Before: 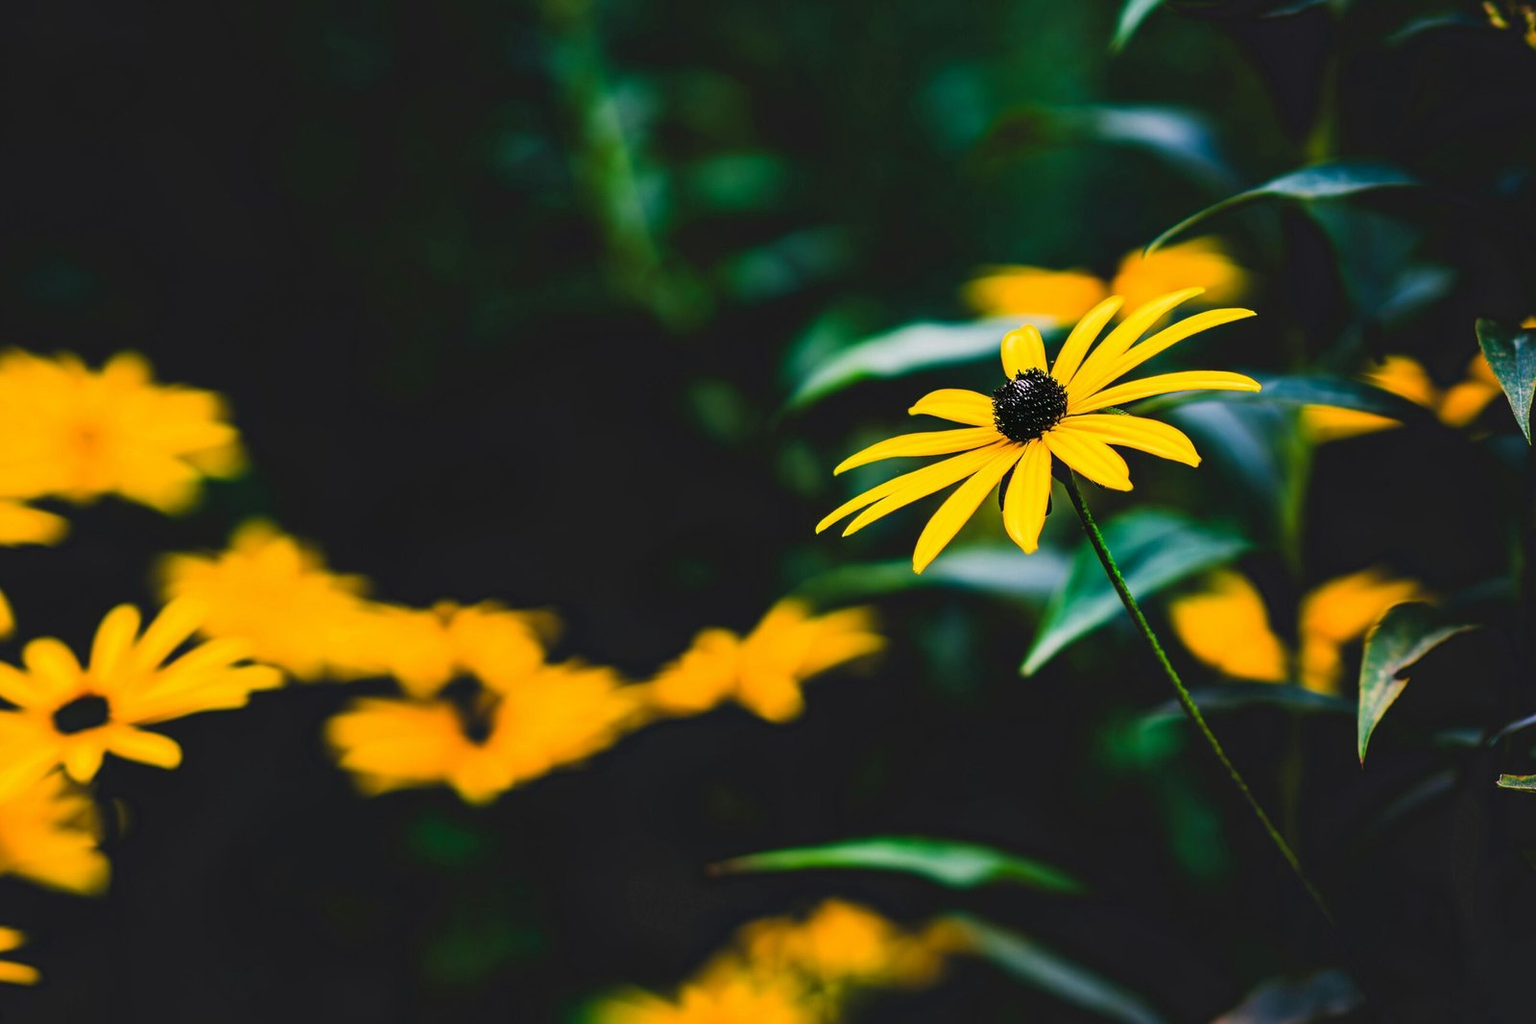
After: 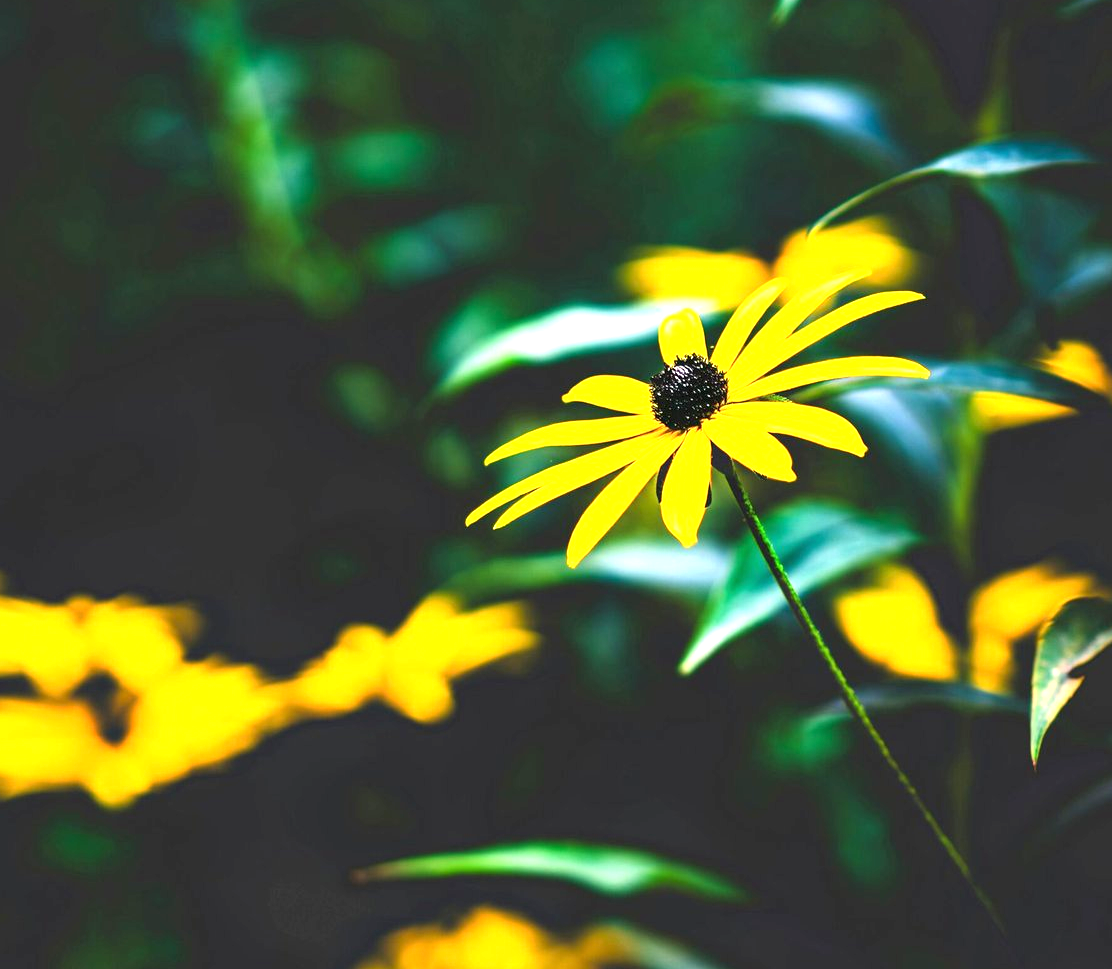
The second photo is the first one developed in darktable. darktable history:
exposure: black level correction 0, exposure 1.3 EV, compensate exposure bias true, compensate highlight preservation false
crop and rotate: left 24.034%, top 2.838%, right 6.406%, bottom 6.299%
